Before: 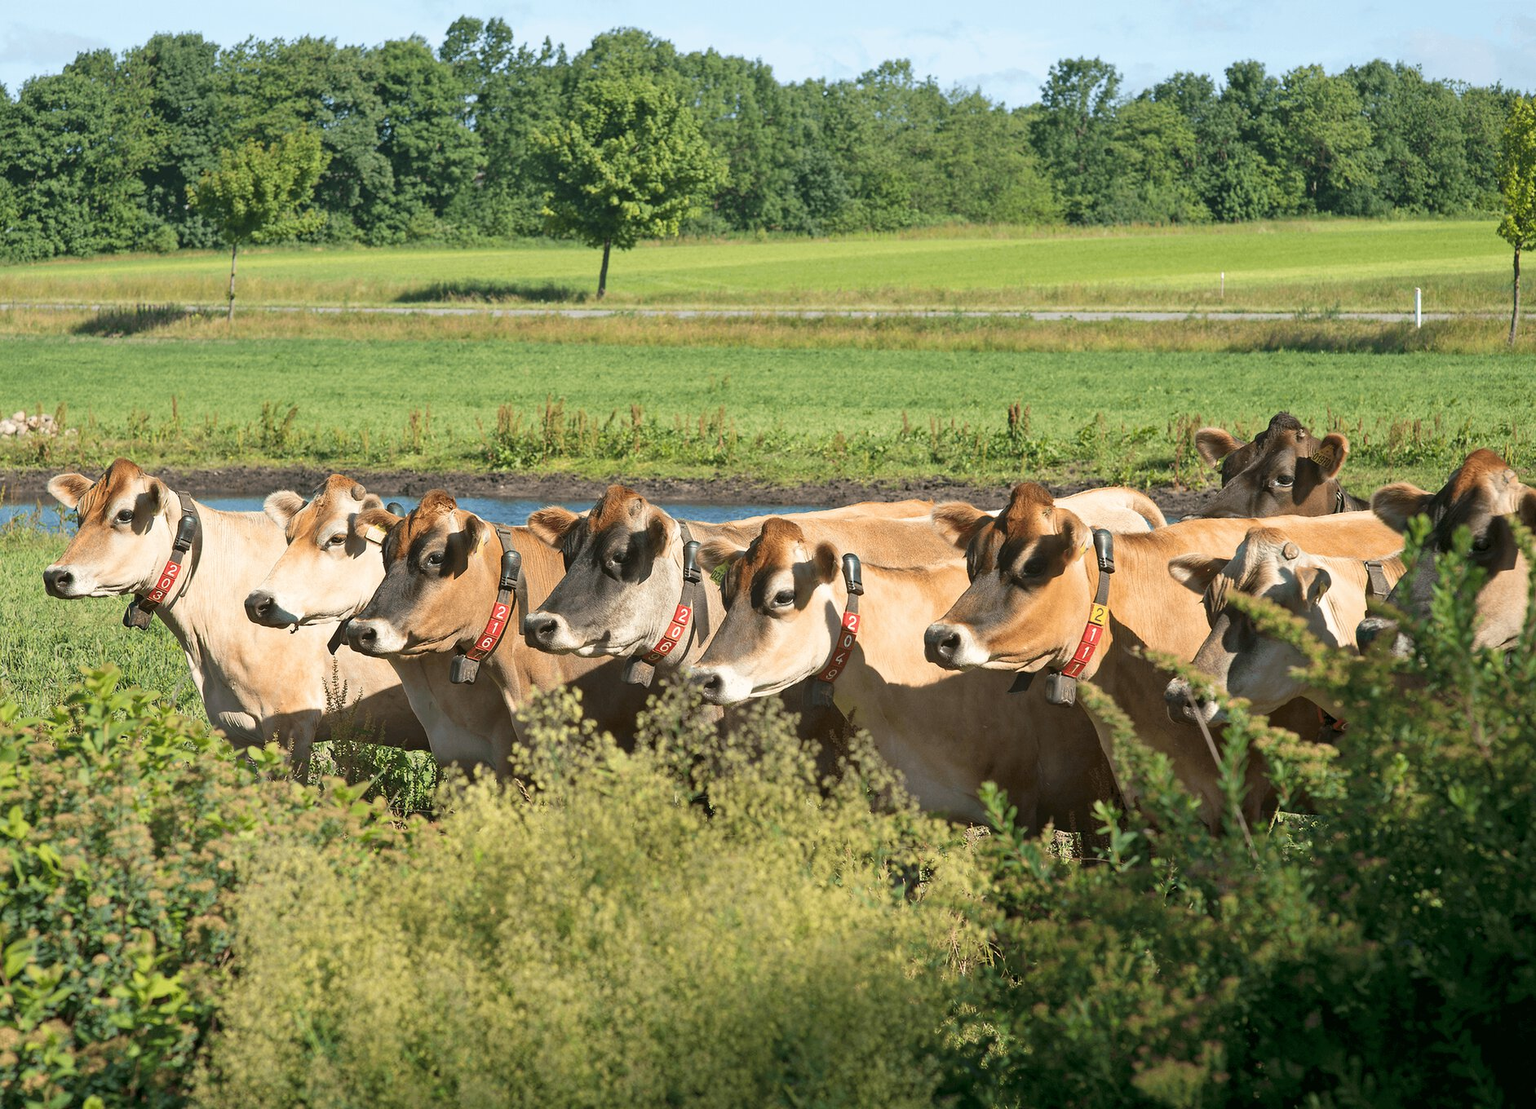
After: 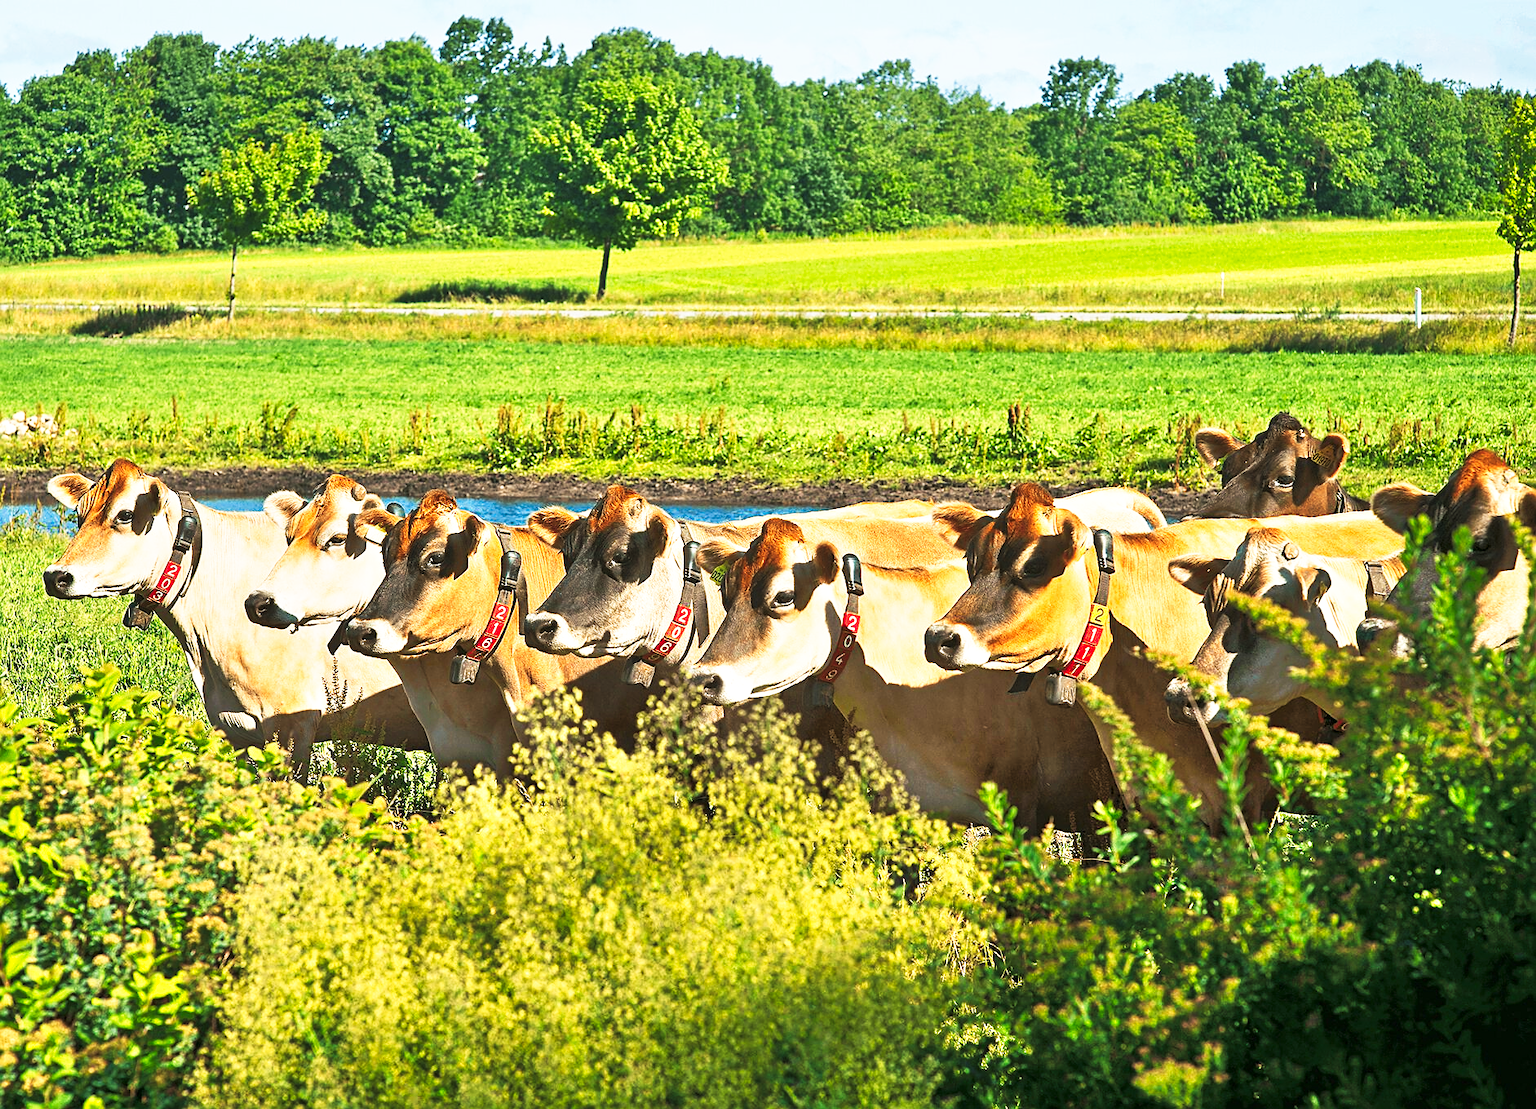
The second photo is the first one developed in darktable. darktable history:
sharpen: on, module defaults
tone equalizer: -8 EV 1.97 EV, -7 EV 1.98 EV, -6 EV 1.98 EV, -5 EV 1.96 EV, -4 EV 1.98 EV, -3 EV 1.48 EV, -2 EV 0.977 EV, -1 EV 0.504 EV
tone curve: curves: ch0 [(0, 0) (0.56, 0.467) (0.846, 0.934) (1, 1)], preserve colors none
